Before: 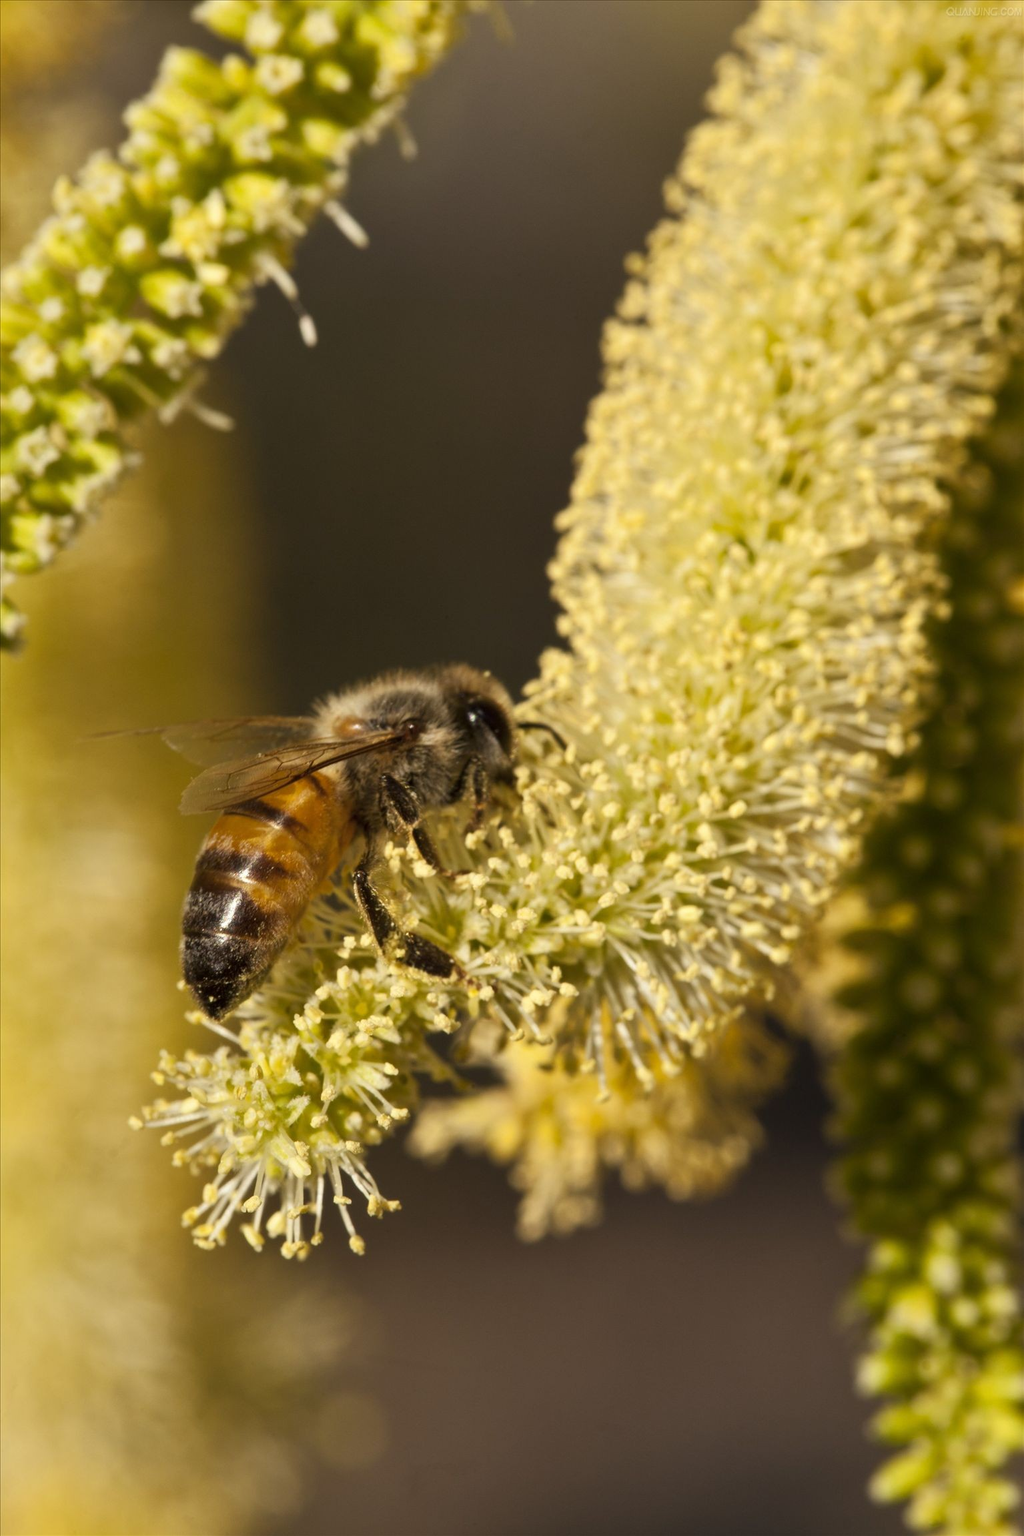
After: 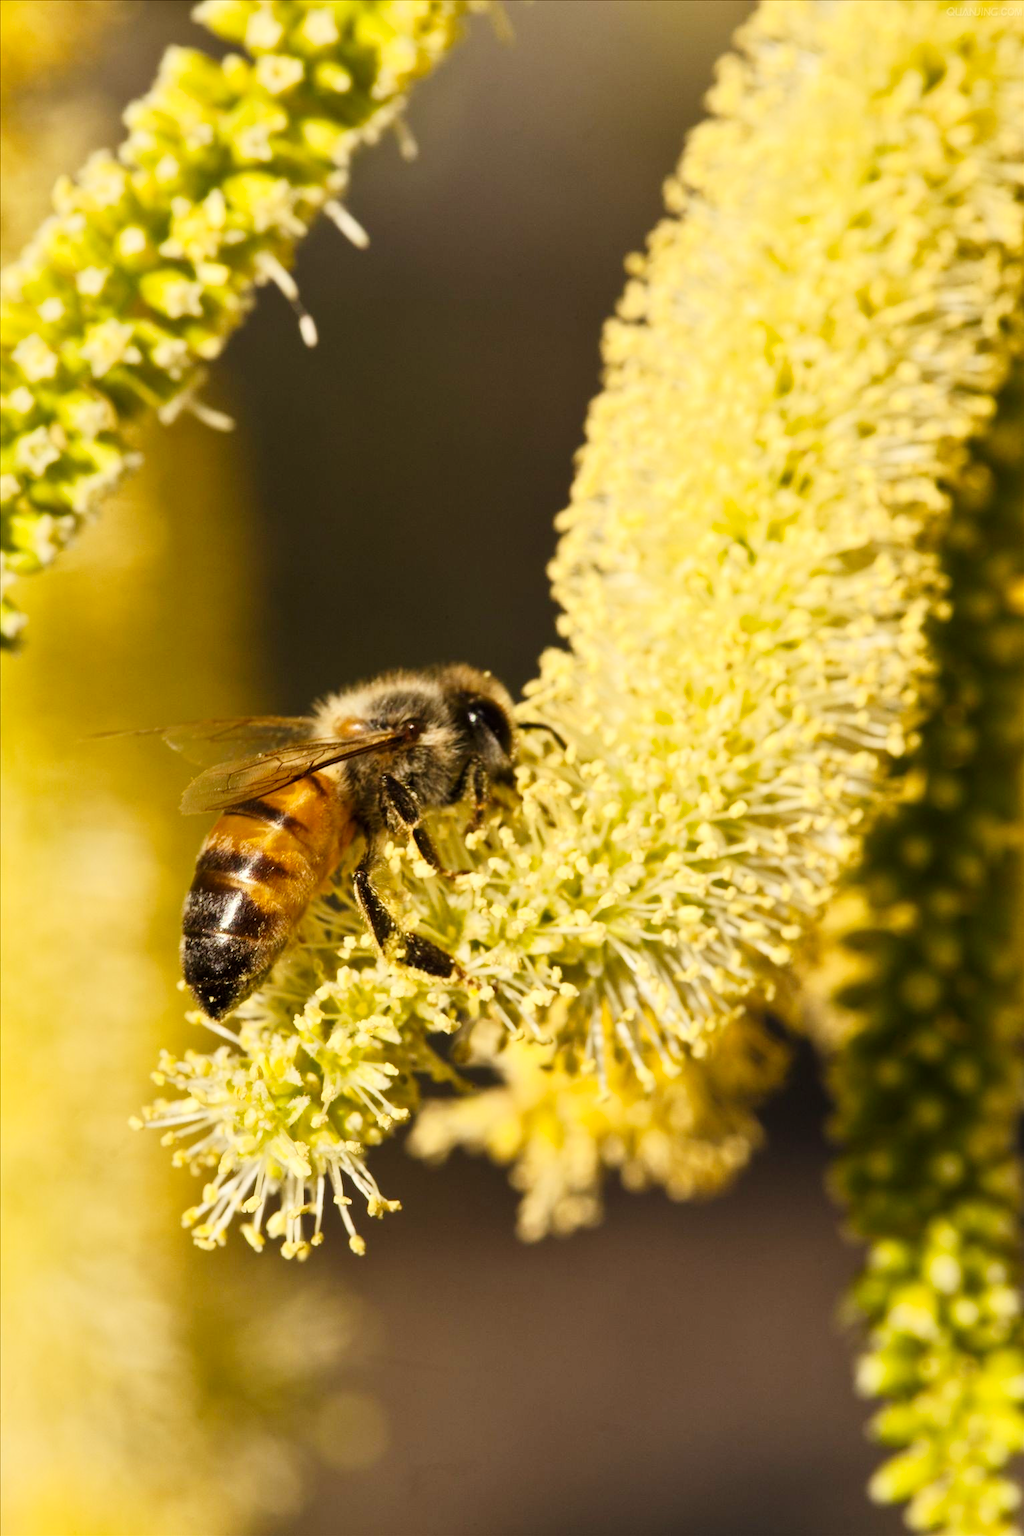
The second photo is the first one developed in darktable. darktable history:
tone curve: curves: ch0 [(0.021, 0) (0.104, 0.052) (0.496, 0.526) (0.737, 0.783) (1, 1)], preserve colors none
contrast brightness saturation: contrast 0.198, brightness 0.169, saturation 0.226
